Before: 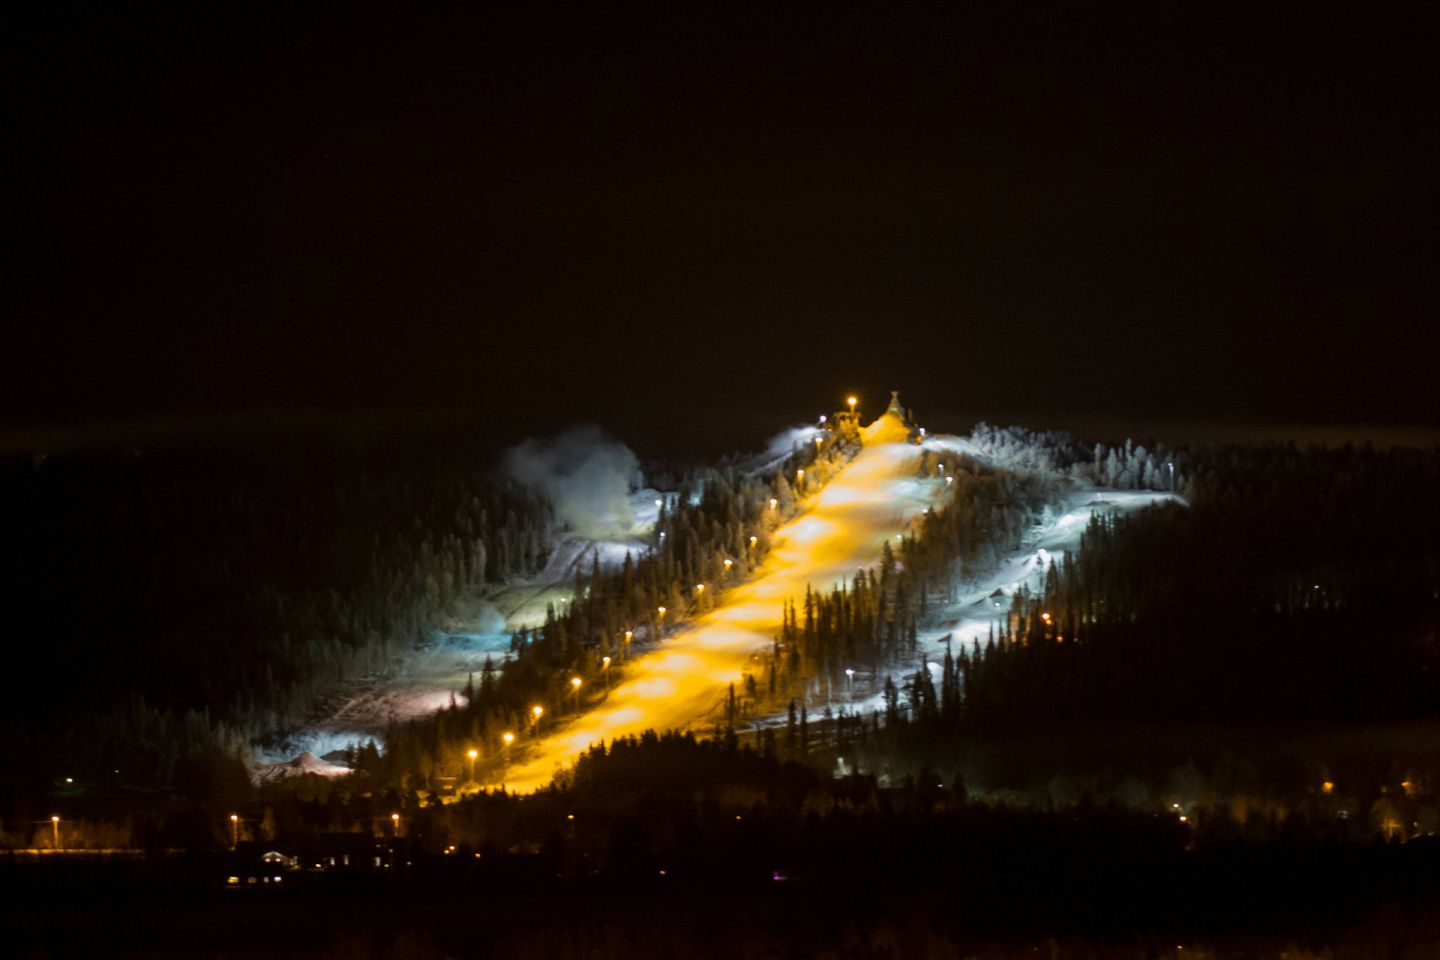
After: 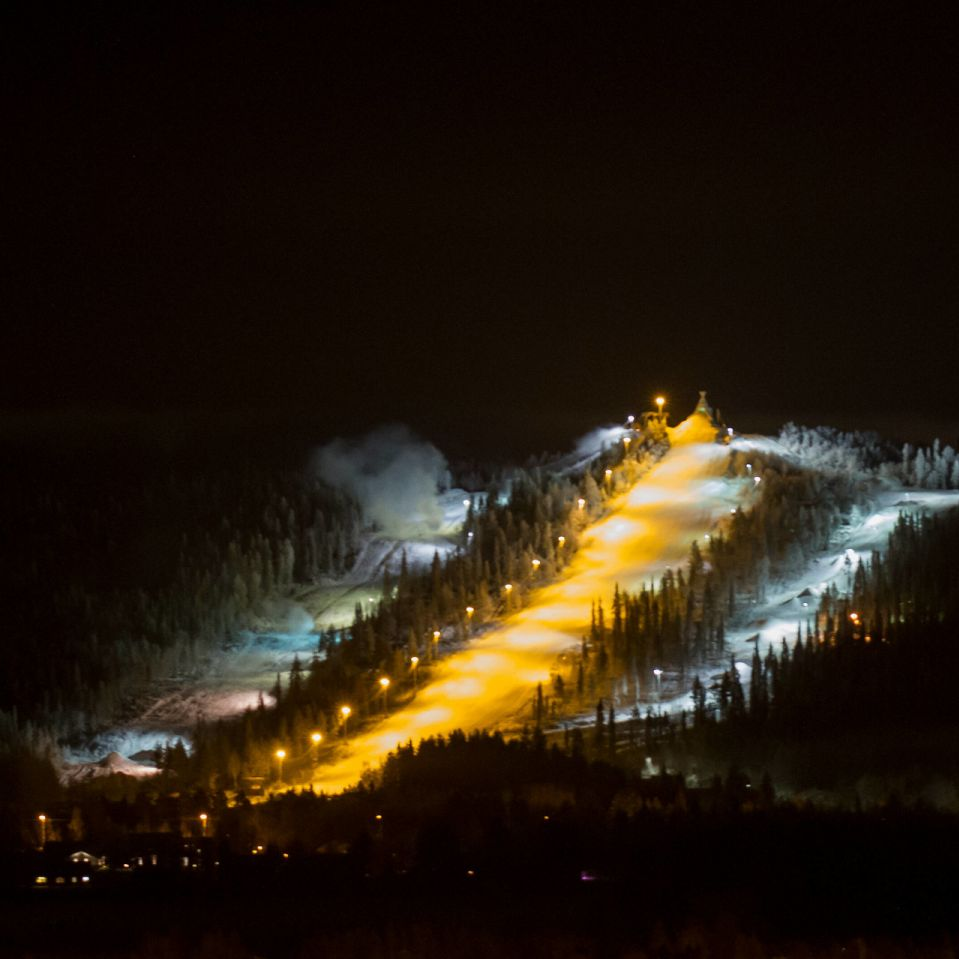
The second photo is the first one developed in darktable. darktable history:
crop and rotate: left 13.341%, right 20.055%
